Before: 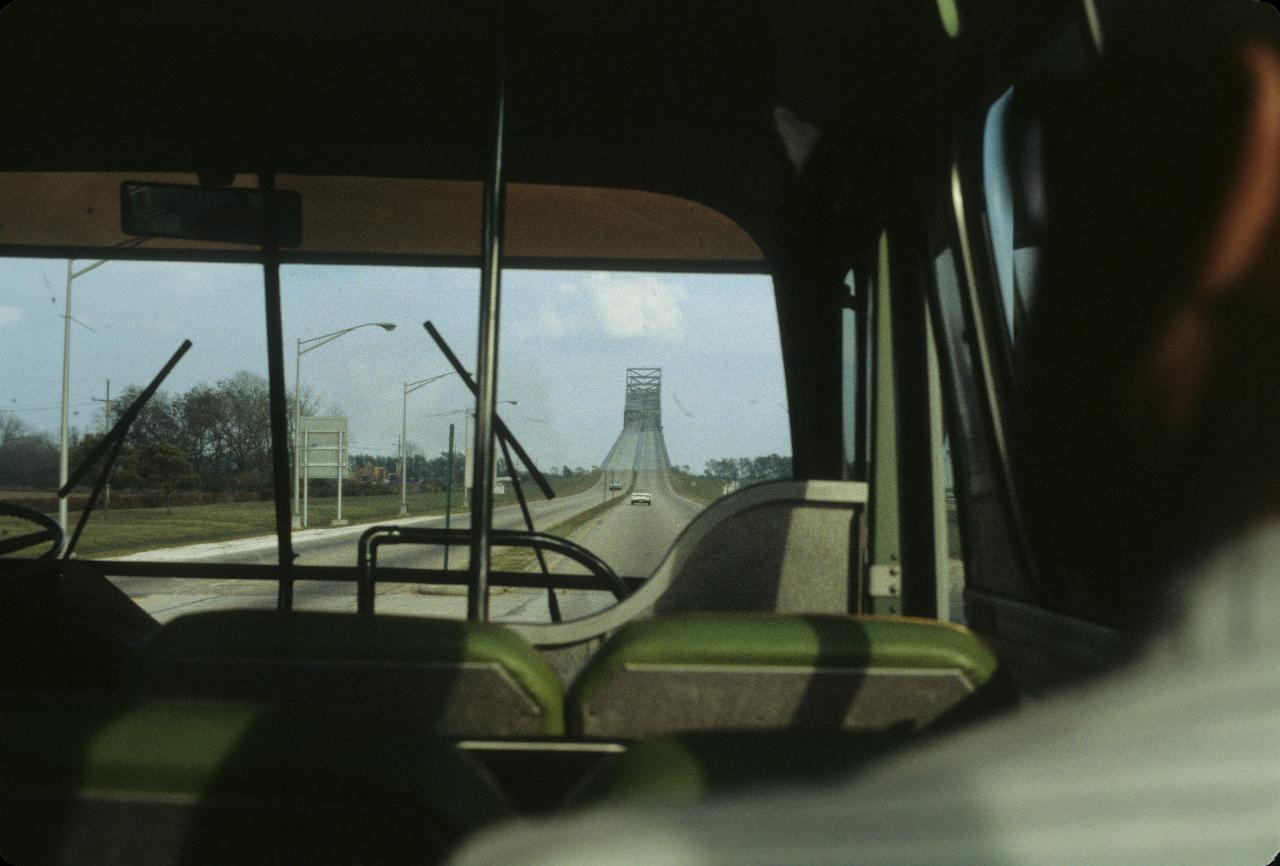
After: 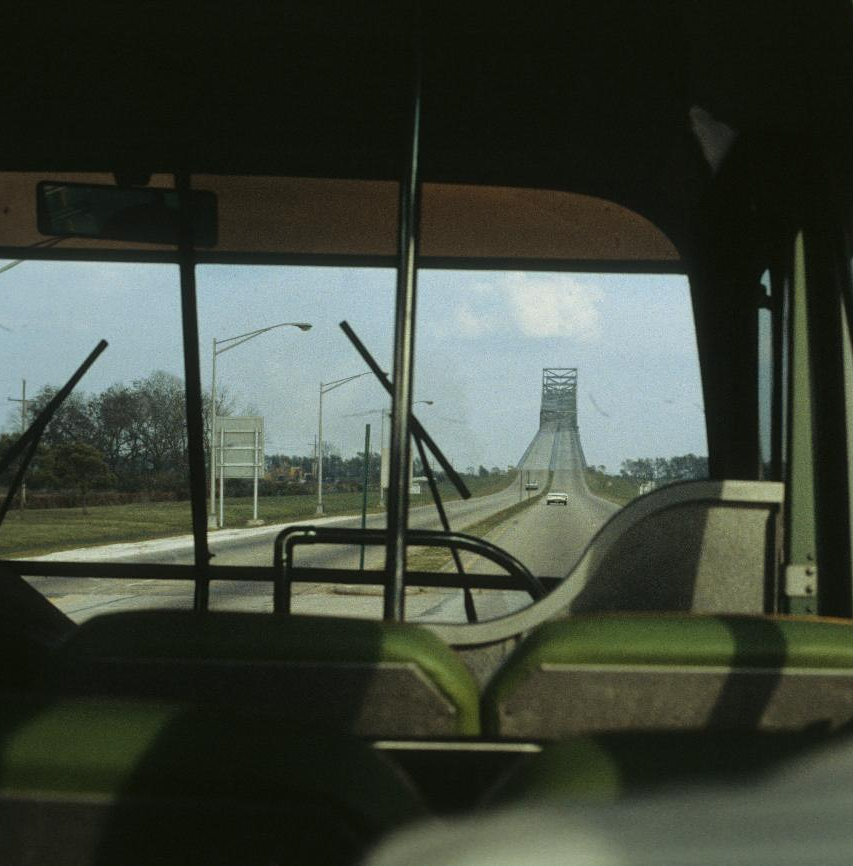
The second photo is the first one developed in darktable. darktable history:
crop and rotate: left 6.617%, right 26.717%
sharpen: amount 0.2
